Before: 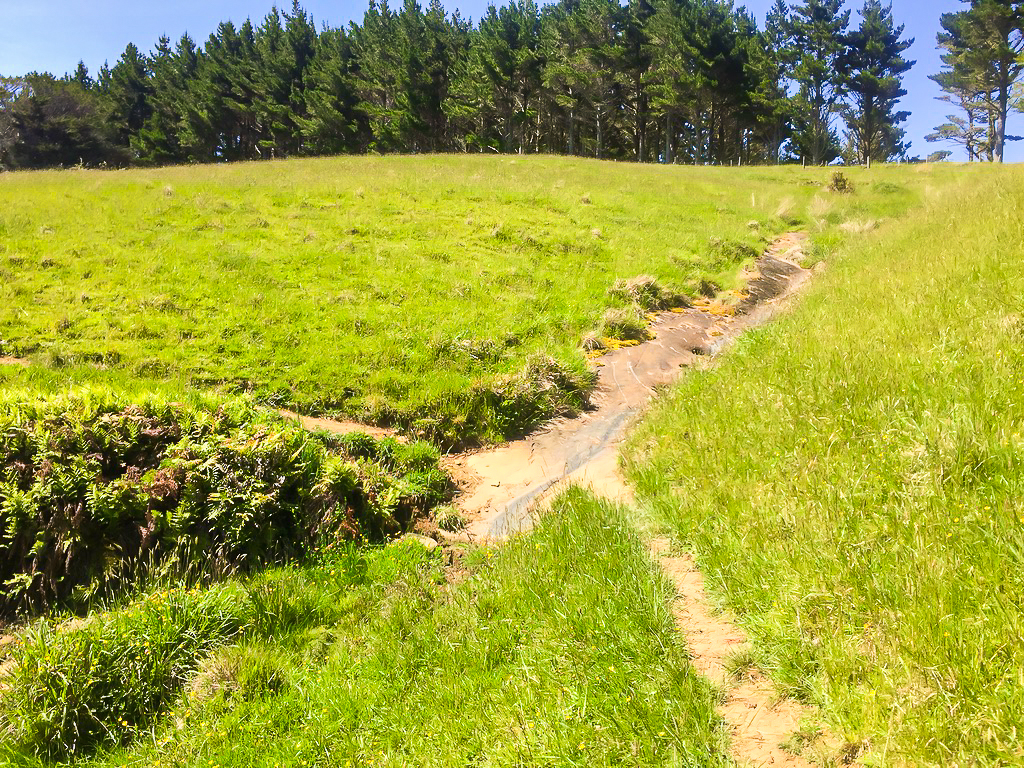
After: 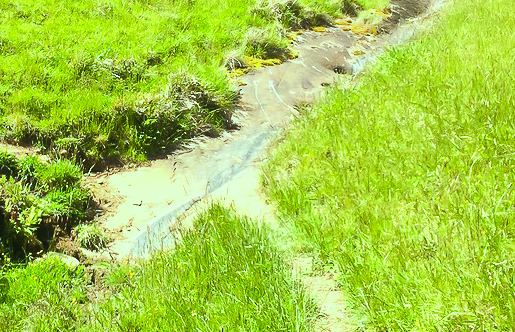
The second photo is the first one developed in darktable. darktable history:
white balance: red 1.004, blue 1.024
crop: left 35.03%, top 36.625%, right 14.663%, bottom 20.057%
color balance: mode lift, gamma, gain (sRGB), lift [0.997, 0.979, 1.021, 1.011], gamma [1, 1.084, 0.916, 0.998], gain [1, 0.87, 1.13, 1.101], contrast 4.55%, contrast fulcrum 38.24%, output saturation 104.09%
